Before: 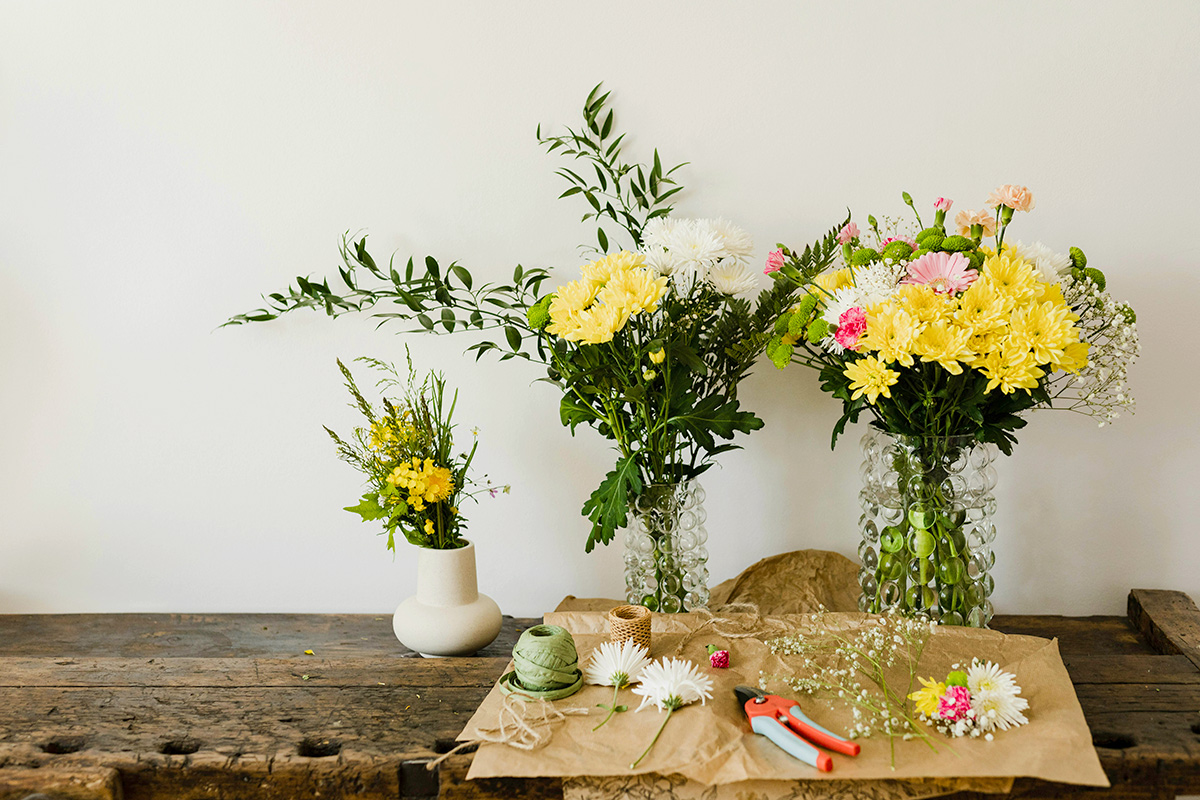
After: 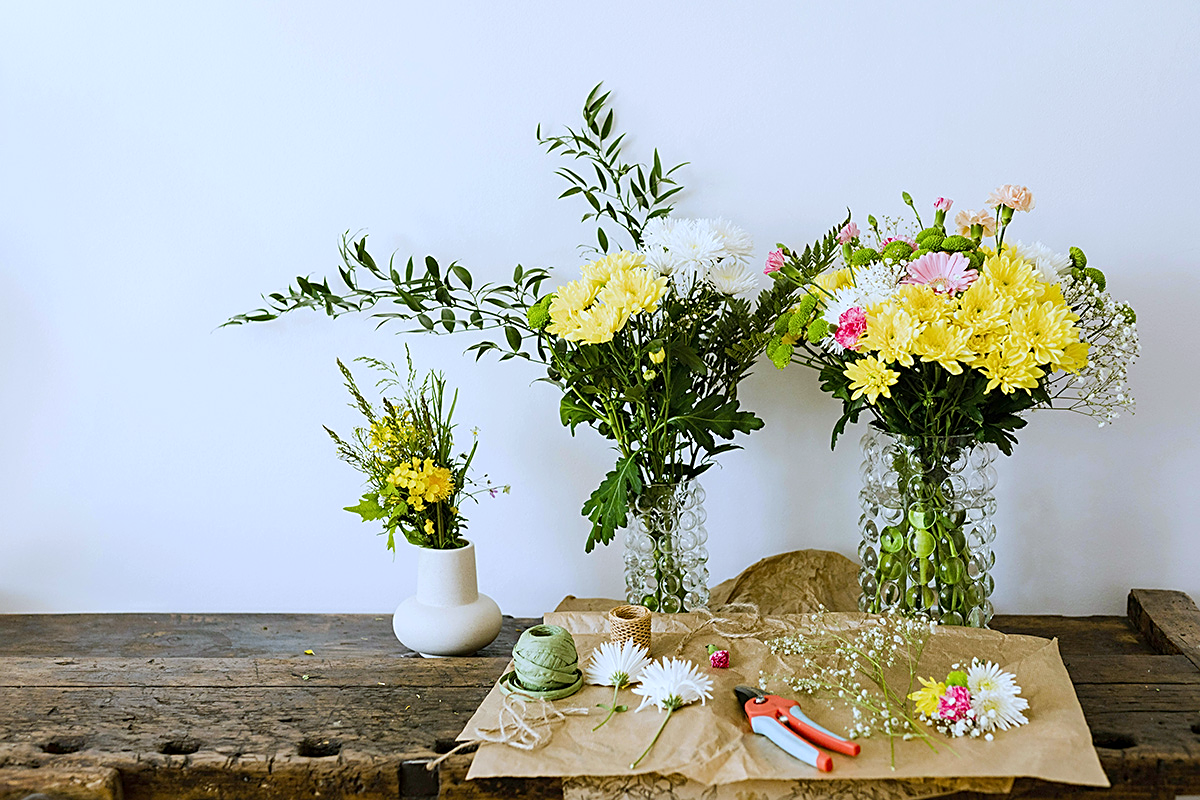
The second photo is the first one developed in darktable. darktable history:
white balance: red 0.948, green 1.02, blue 1.176
sharpen: on, module defaults
